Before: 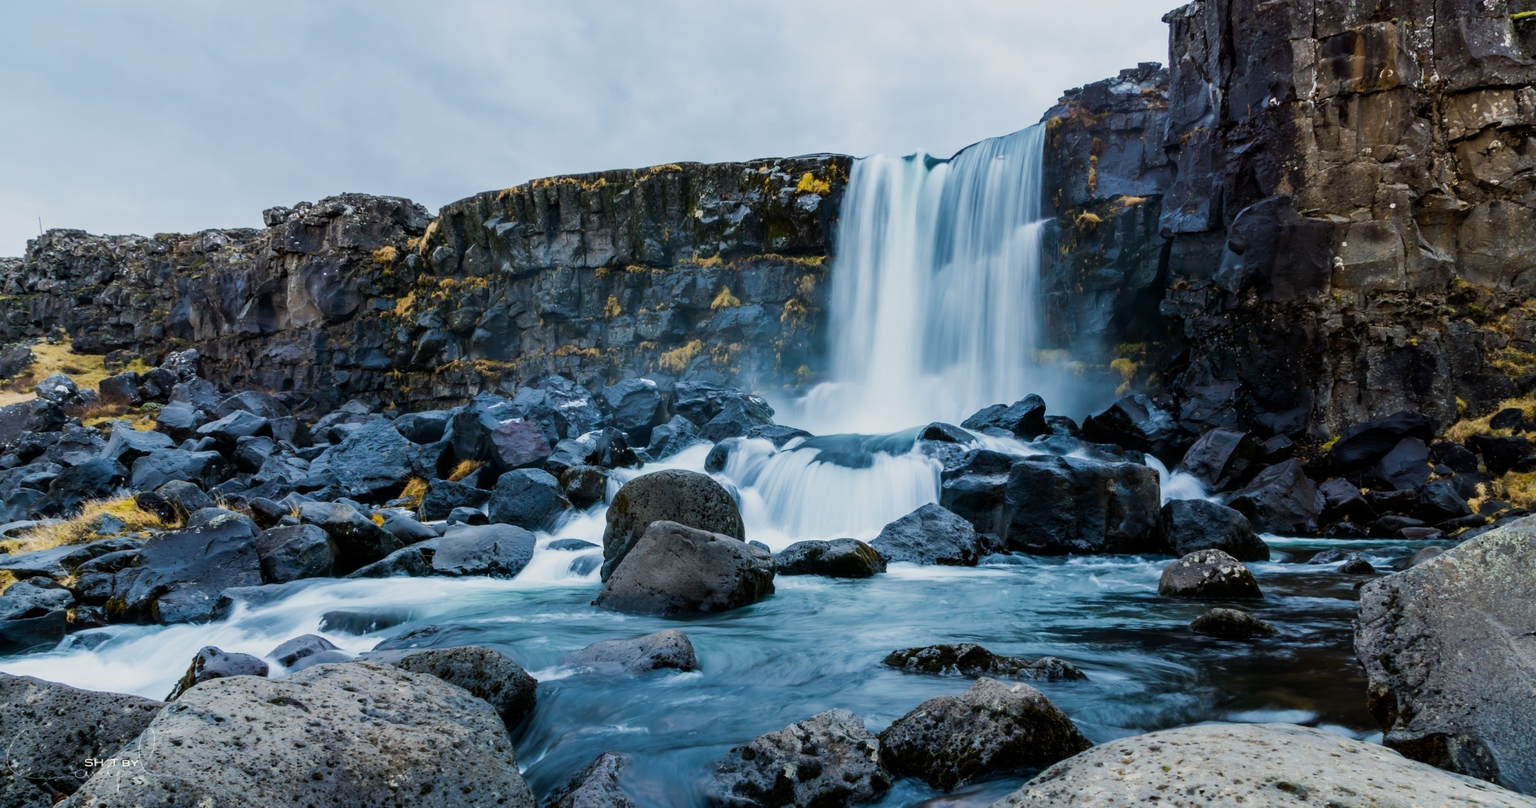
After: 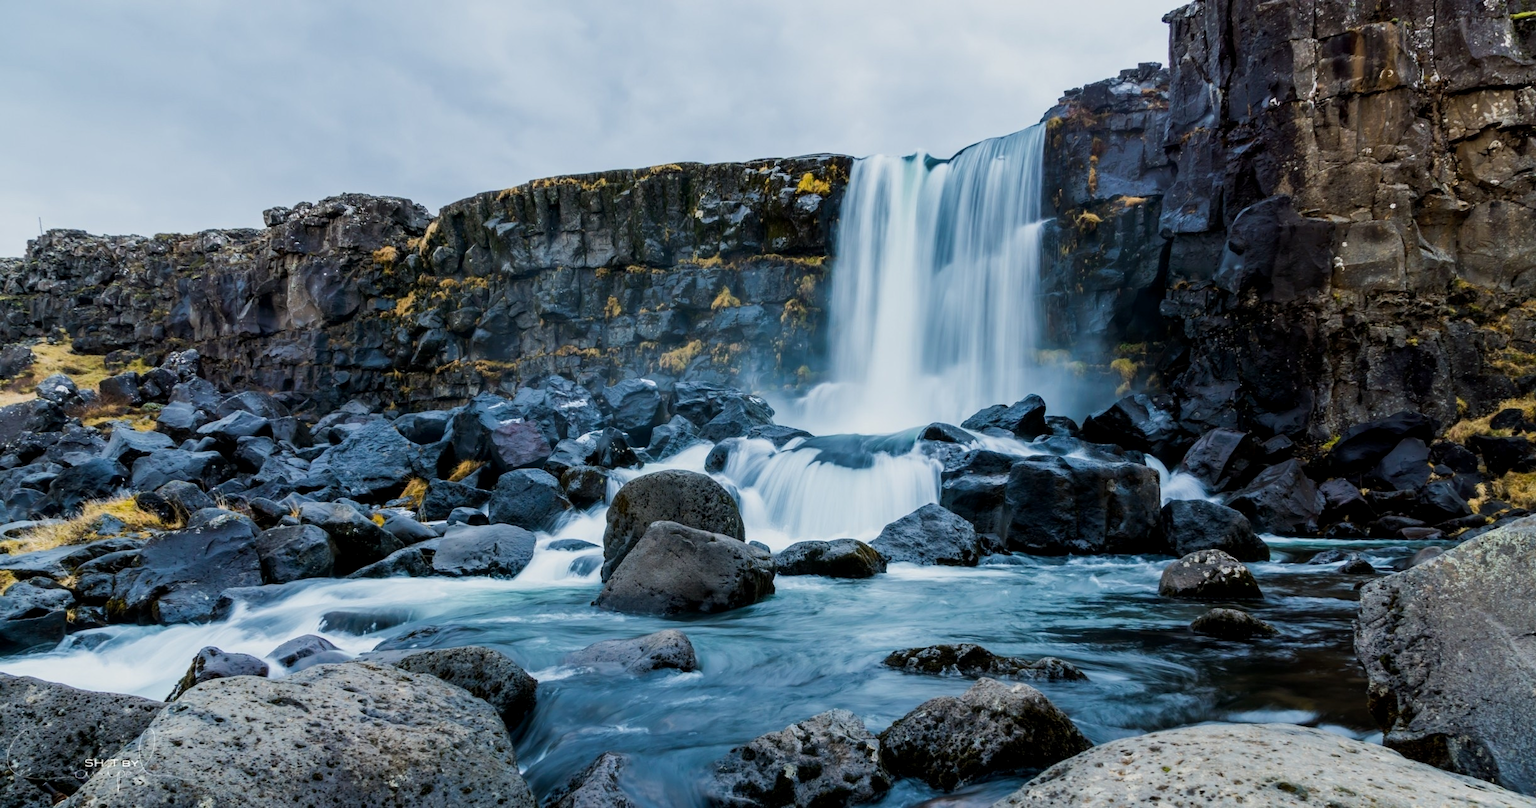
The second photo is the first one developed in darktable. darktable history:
color correction: highlights a* -0.137, highlights b* 0.137
local contrast: highlights 100%, shadows 100%, detail 120%, midtone range 0.2
